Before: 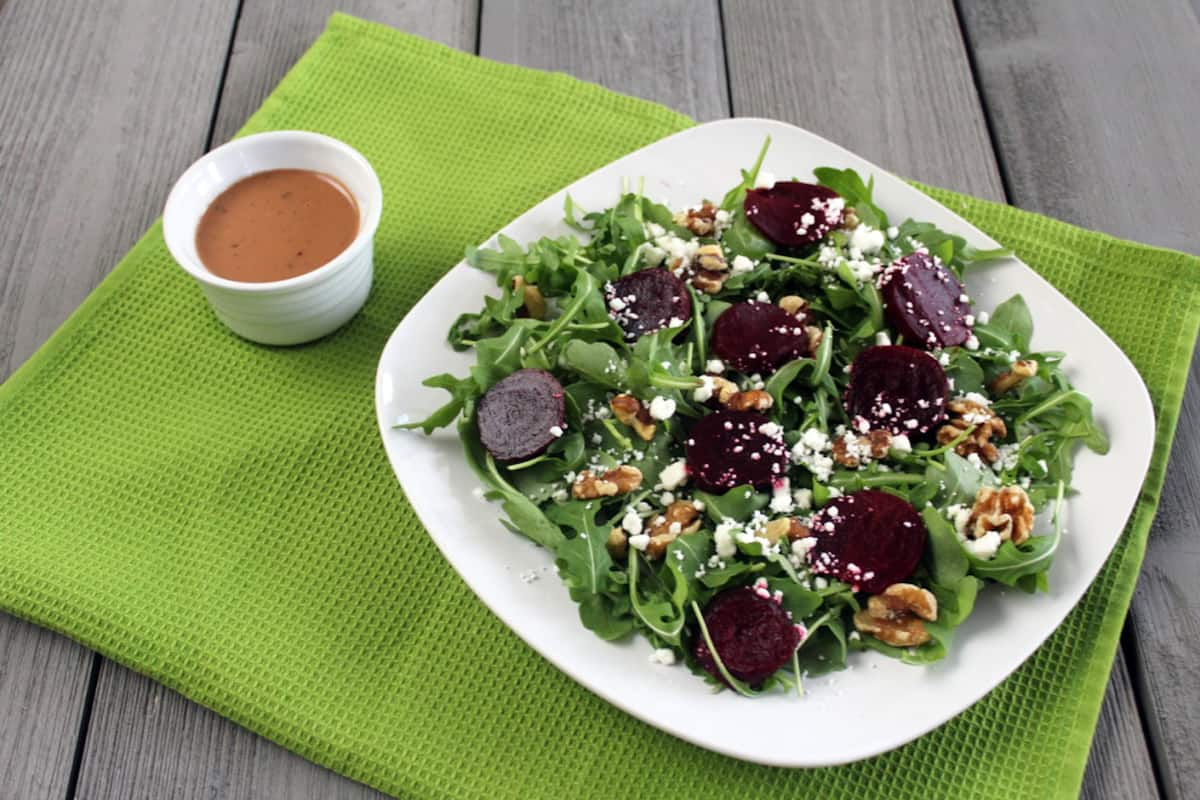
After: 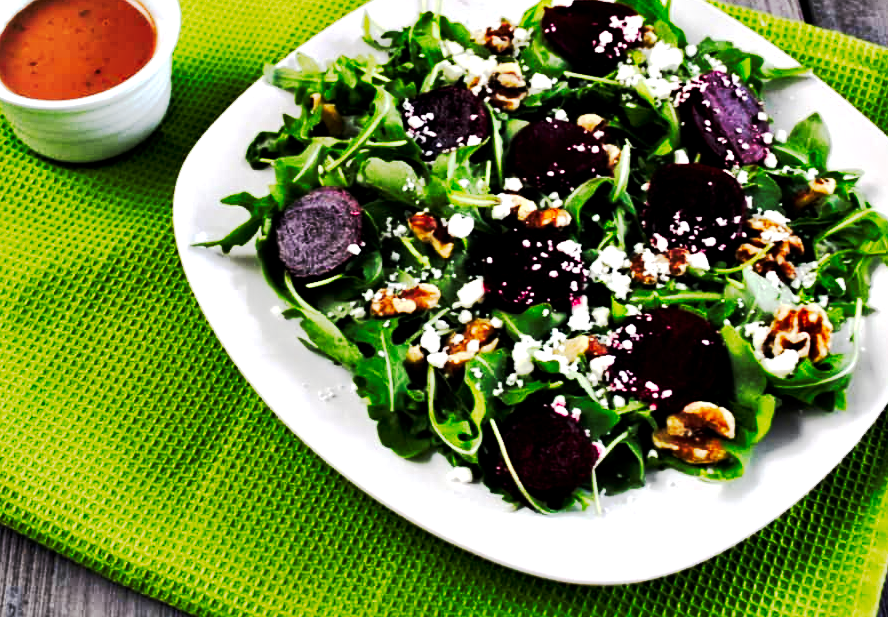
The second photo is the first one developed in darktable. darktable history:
crop: left 16.871%, top 22.857%, right 9.116%
tone curve: curves: ch0 [(0, 0) (0.003, 0.002) (0.011, 0.004) (0.025, 0.005) (0.044, 0.009) (0.069, 0.013) (0.1, 0.017) (0.136, 0.036) (0.177, 0.066) (0.224, 0.102) (0.277, 0.143) (0.335, 0.197) (0.399, 0.268) (0.468, 0.389) (0.543, 0.549) (0.623, 0.714) (0.709, 0.801) (0.801, 0.854) (0.898, 0.9) (1, 1)], preserve colors none
contrast equalizer: octaves 7, y [[0.6 ×6], [0.55 ×6], [0 ×6], [0 ×6], [0 ×6]]
